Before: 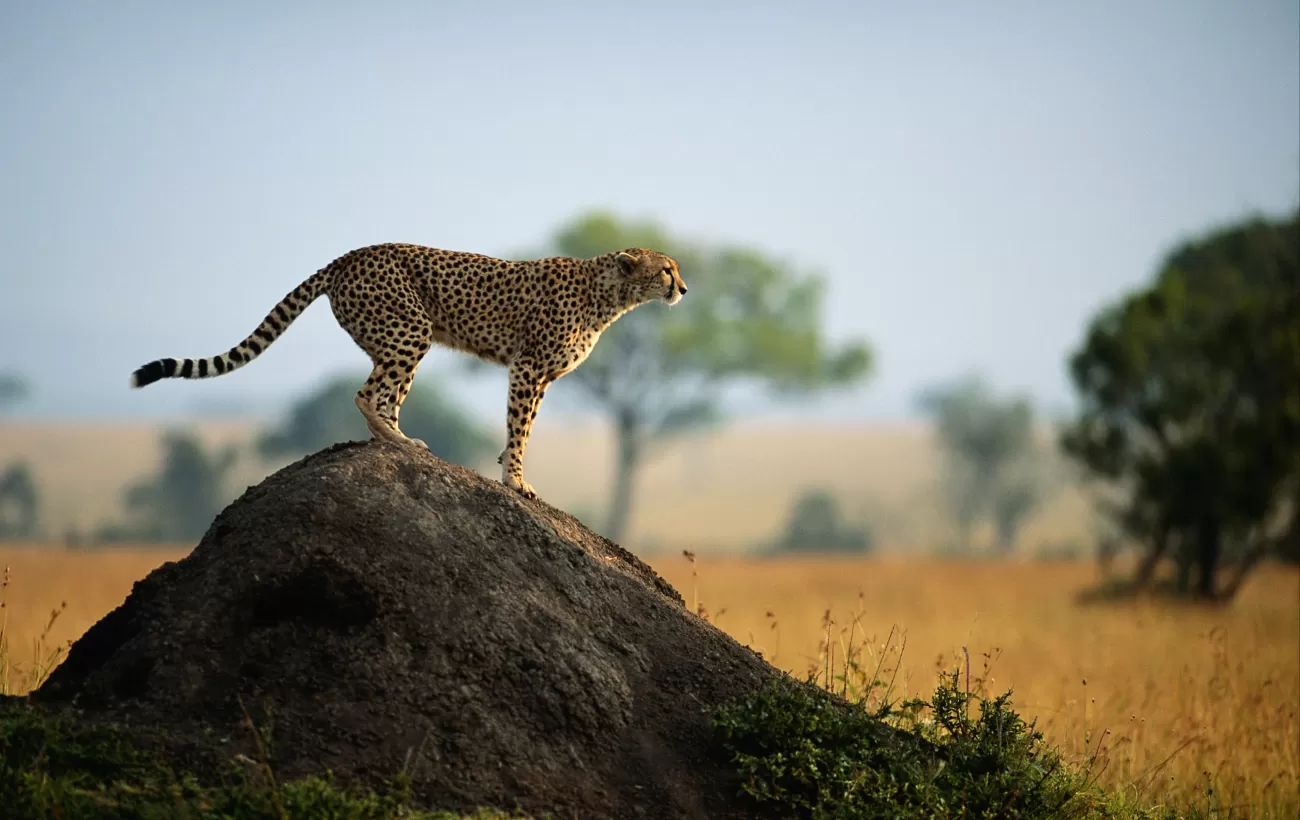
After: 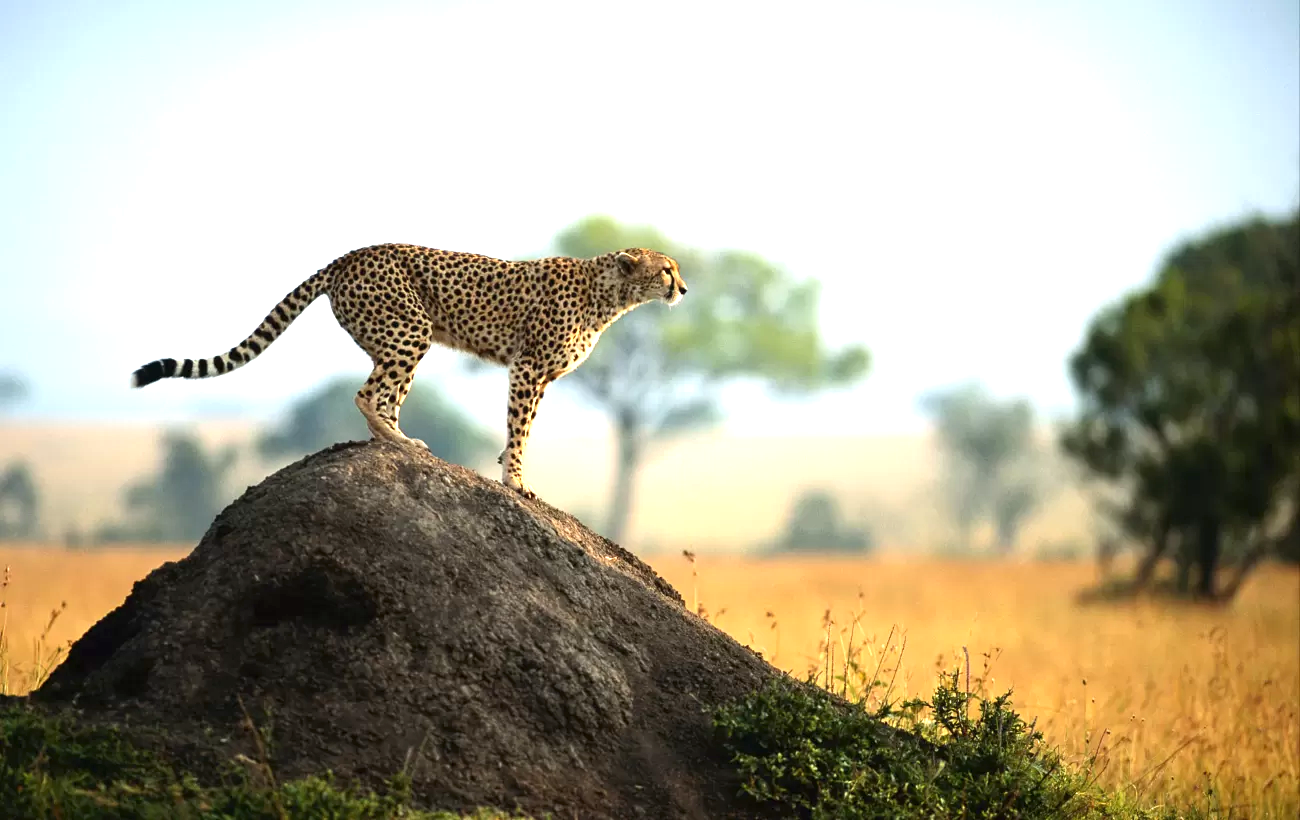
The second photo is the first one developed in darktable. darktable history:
exposure: exposure 1.061 EV, compensate highlight preservation false
